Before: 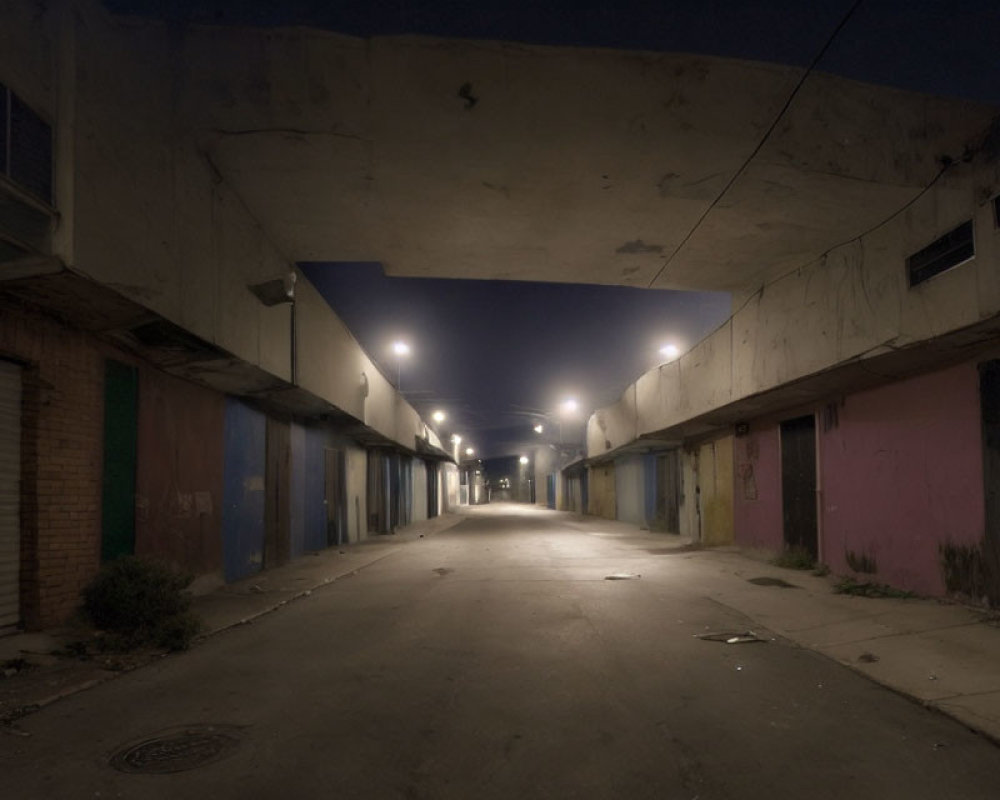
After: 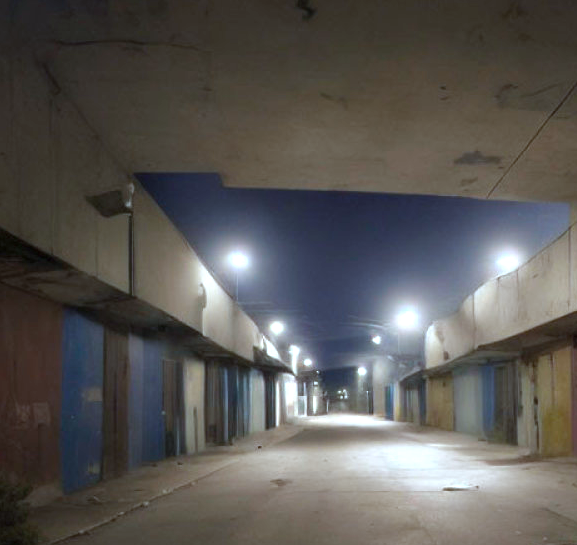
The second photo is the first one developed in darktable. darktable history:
exposure: black level correction 0, exposure 0.7 EV, compensate exposure bias true, compensate highlight preservation false
white balance: emerald 1
crop: left 16.202%, top 11.208%, right 26.045%, bottom 20.557%
color correction: highlights a* -9.35, highlights b* -23.15
color balance rgb: linear chroma grading › global chroma 33.4%
